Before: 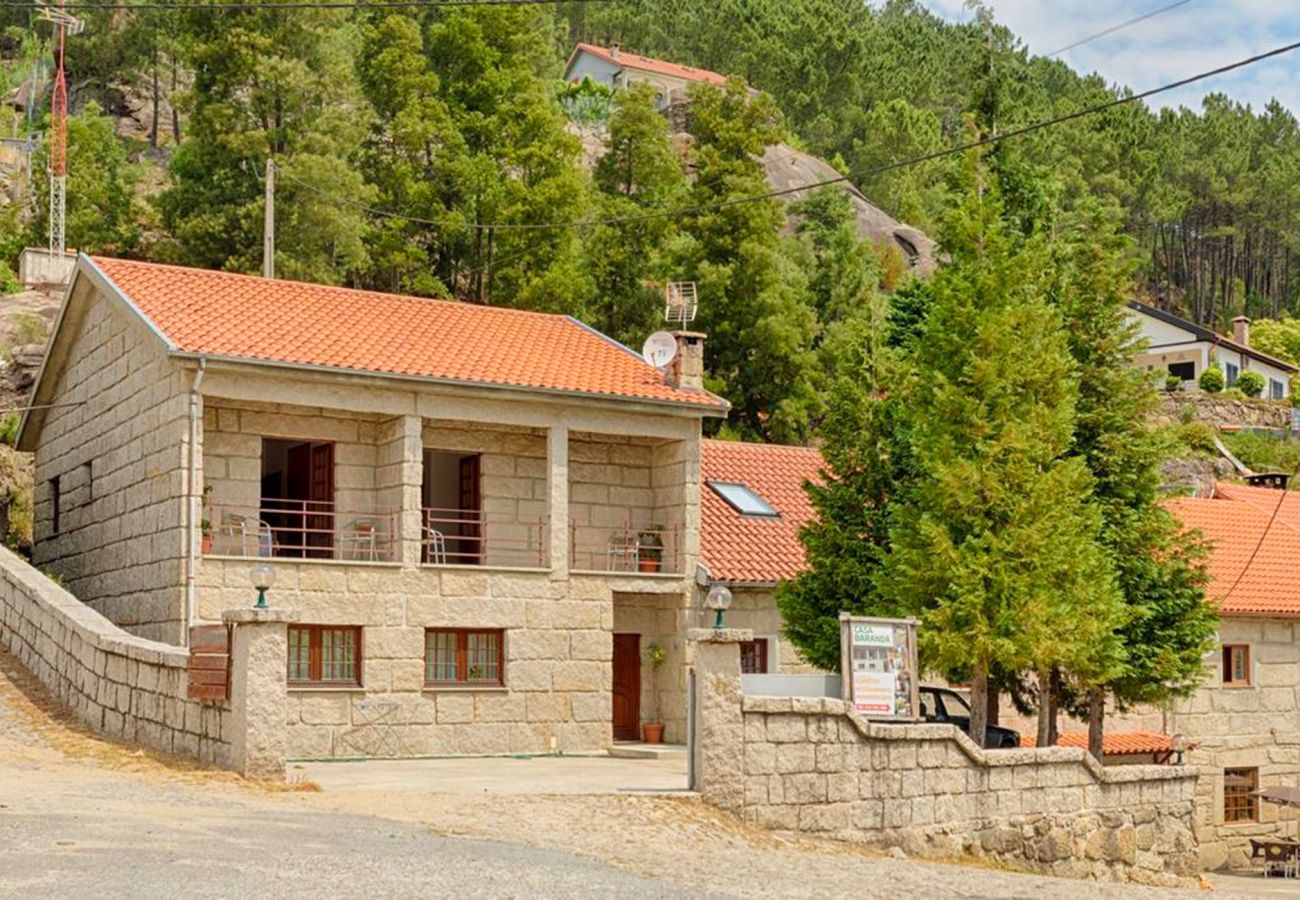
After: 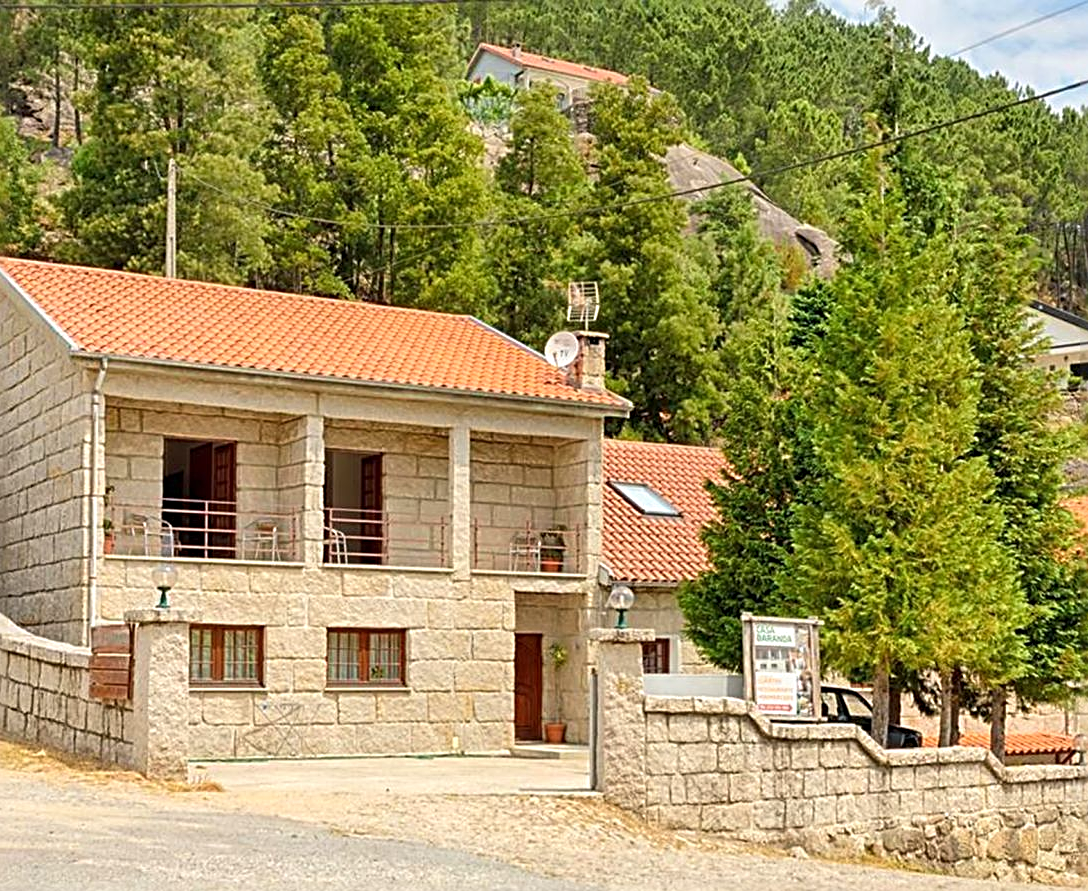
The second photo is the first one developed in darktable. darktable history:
crop: left 7.598%, right 7.873%
sharpen: radius 2.817, amount 0.715
exposure: exposure 0.3 EV, compensate highlight preservation false
